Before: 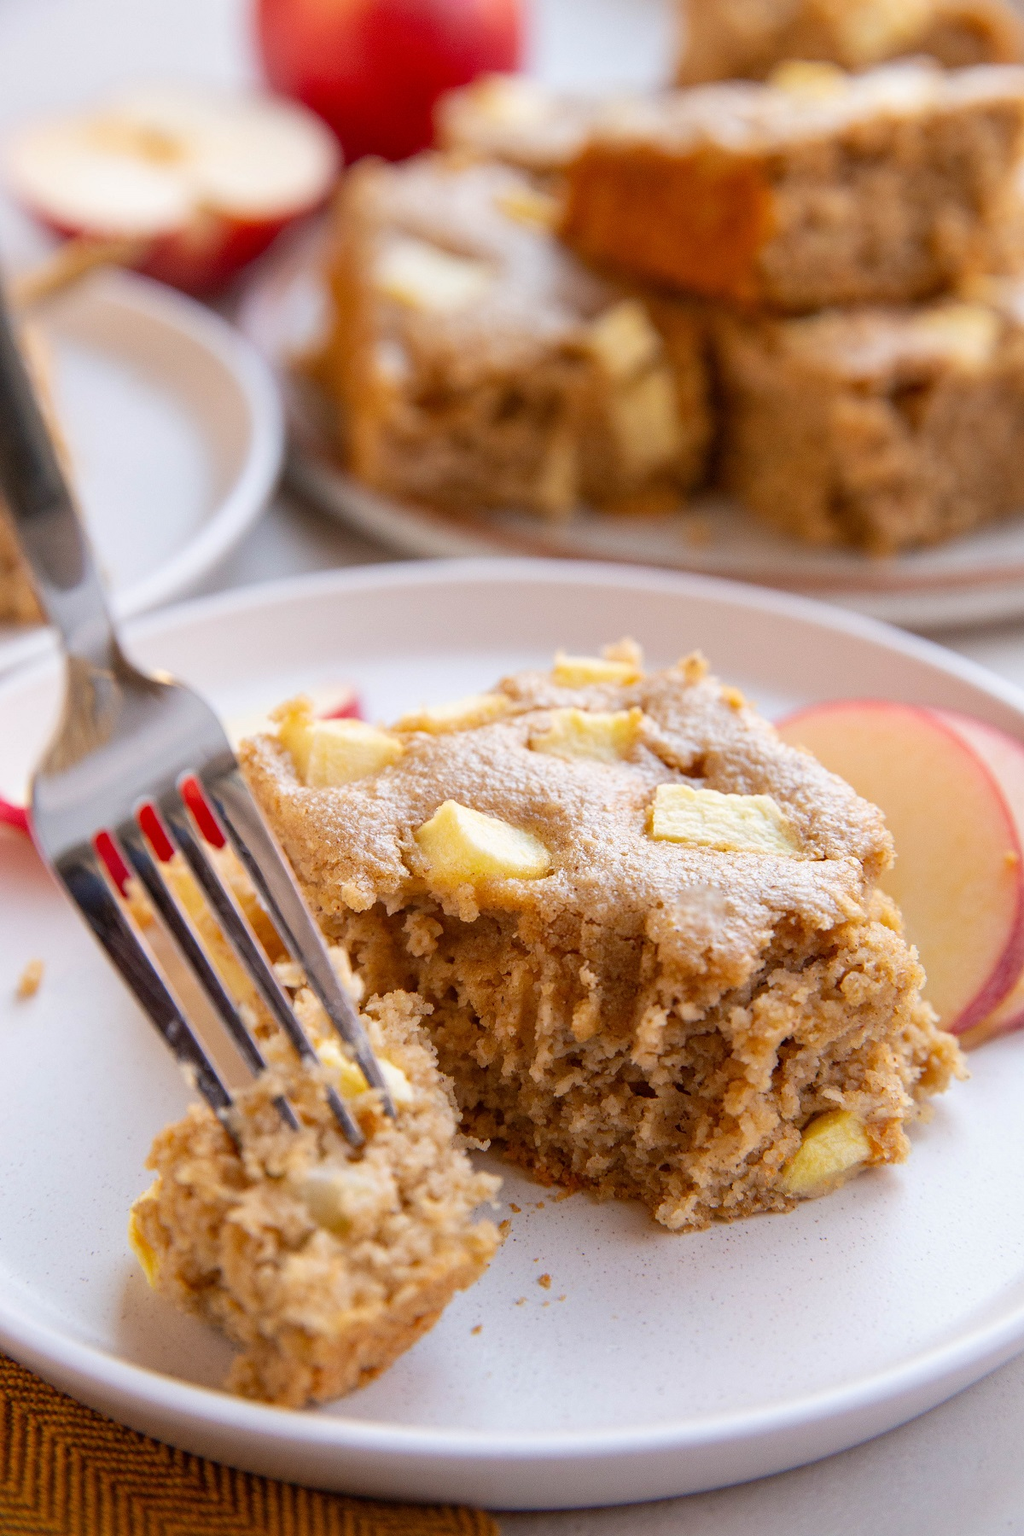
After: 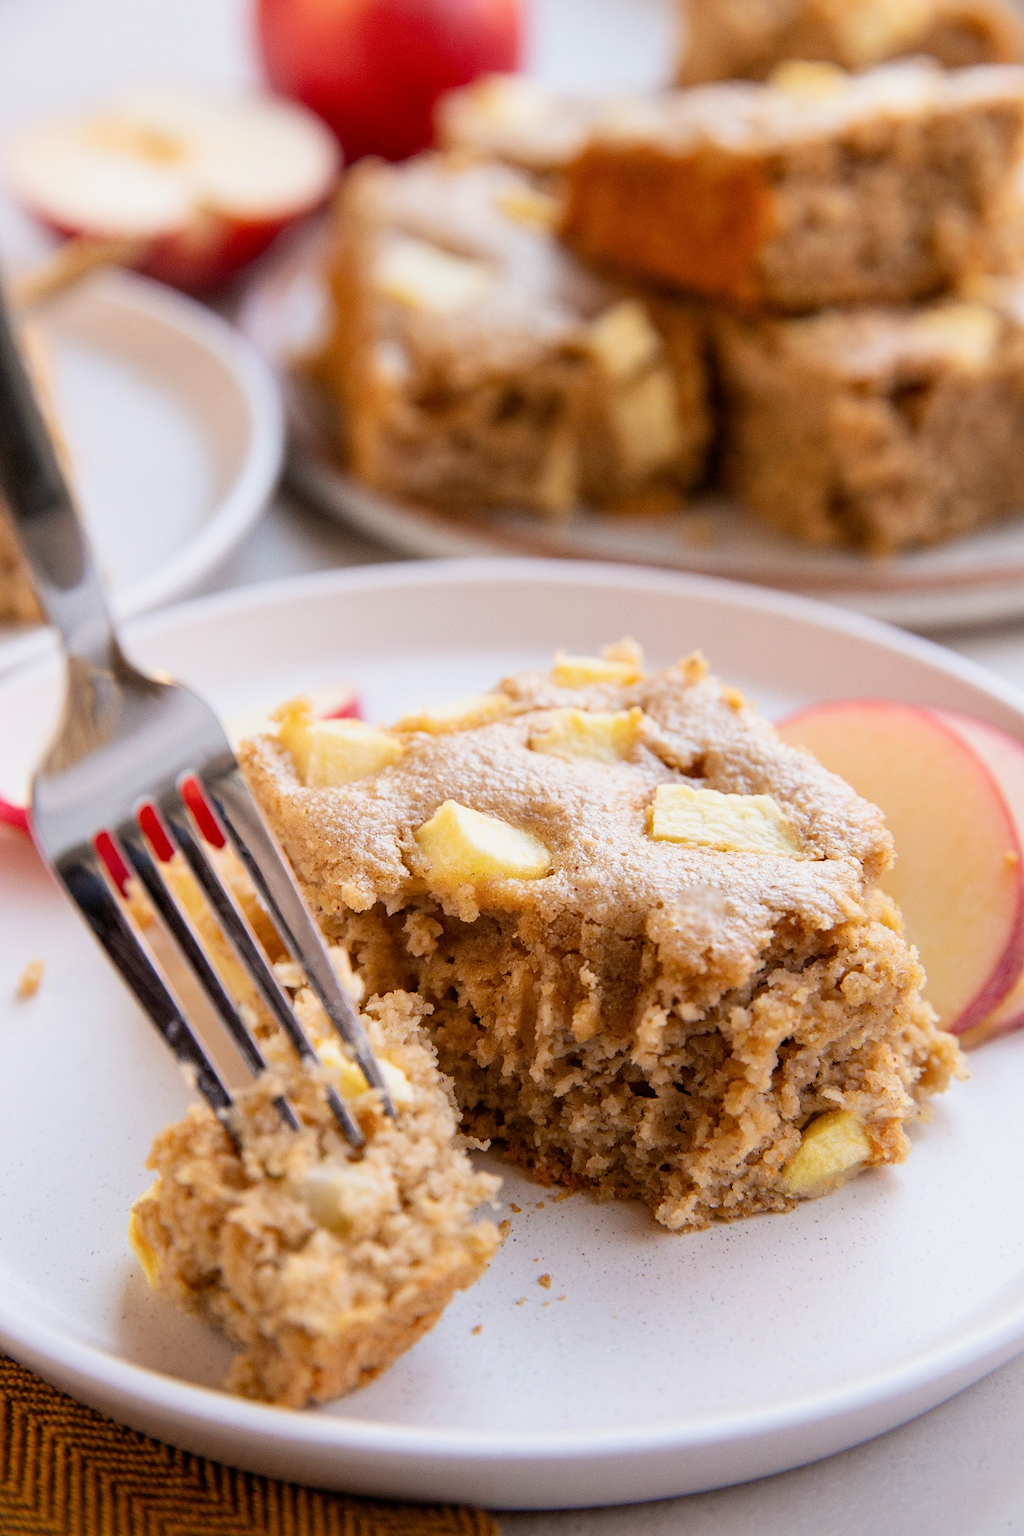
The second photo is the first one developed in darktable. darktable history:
filmic rgb: middle gray luminance 21.96%, black relative exposure -14.01 EV, white relative exposure 2.96 EV, threshold 3.01 EV, target black luminance 0%, hardness 8.83, latitude 60.24%, contrast 1.214, highlights saturation mix 6.25%, shadows ↔ highlights balance 42.37%, iterations of high-quality reconstruction 0, enable highlight reconstruction true
